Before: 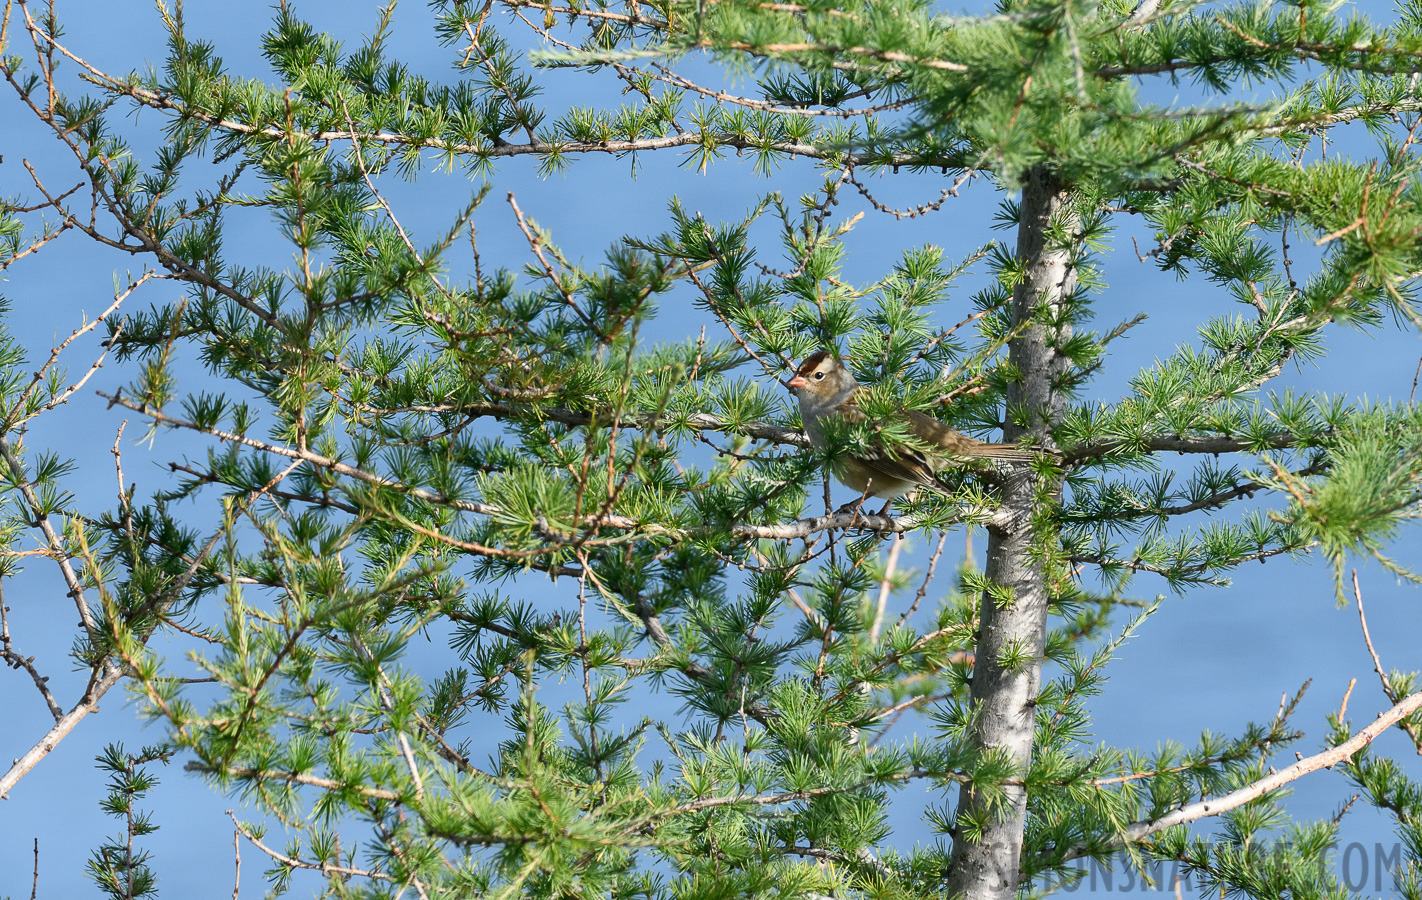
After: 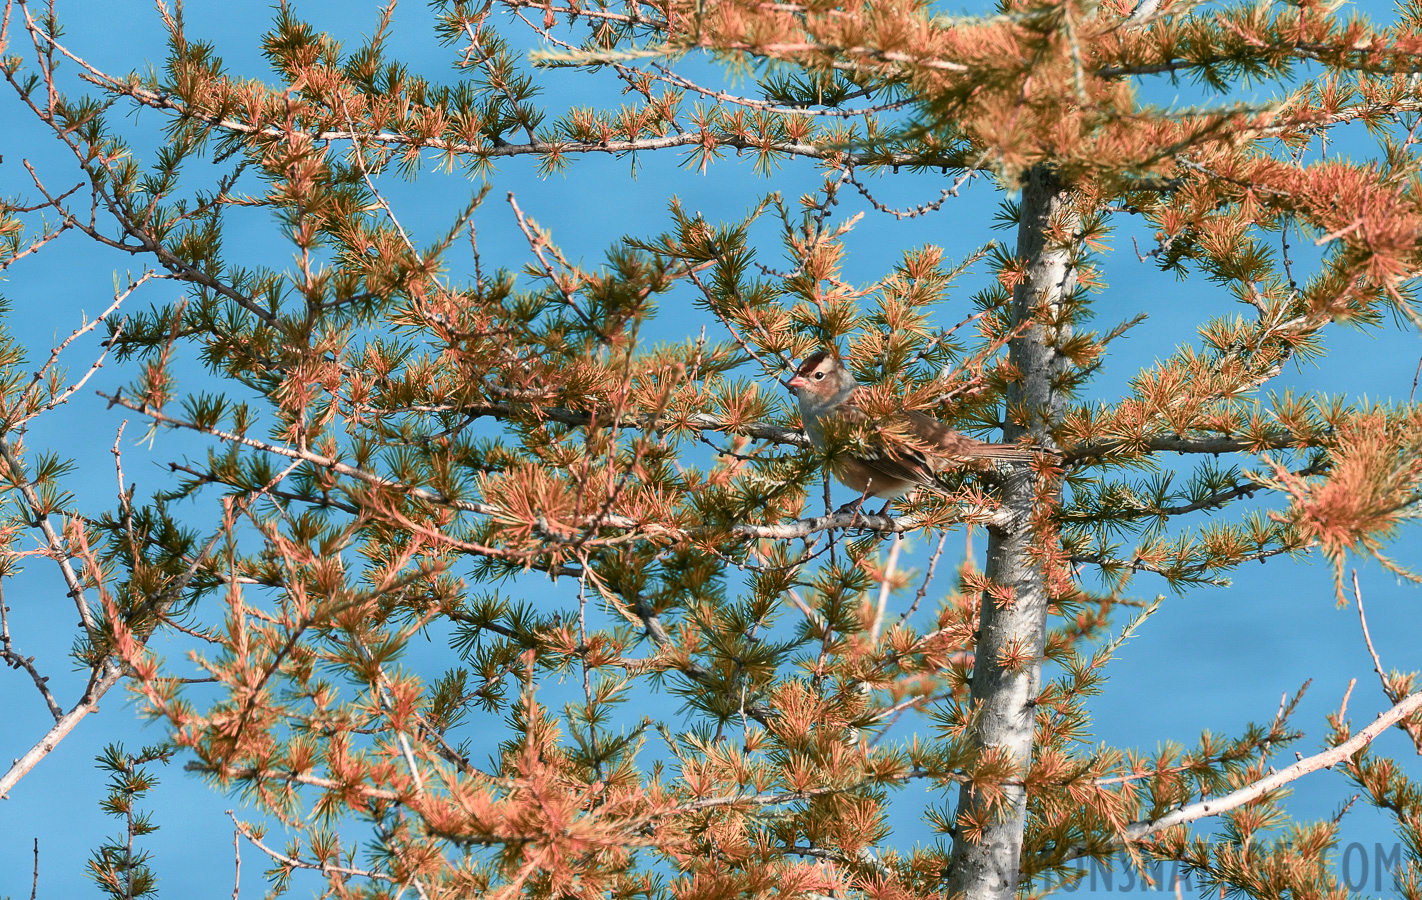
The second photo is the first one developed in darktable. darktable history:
color zones: curves: ch2 [(0, 0.488) (0.143, 0.417) (0.286, 0.212) (0.429, 0.179) (0.571, 0.154) (0.714, 0.415) (0.857, 0.495) (1, 0.488)]
velvia: on, module defaults
